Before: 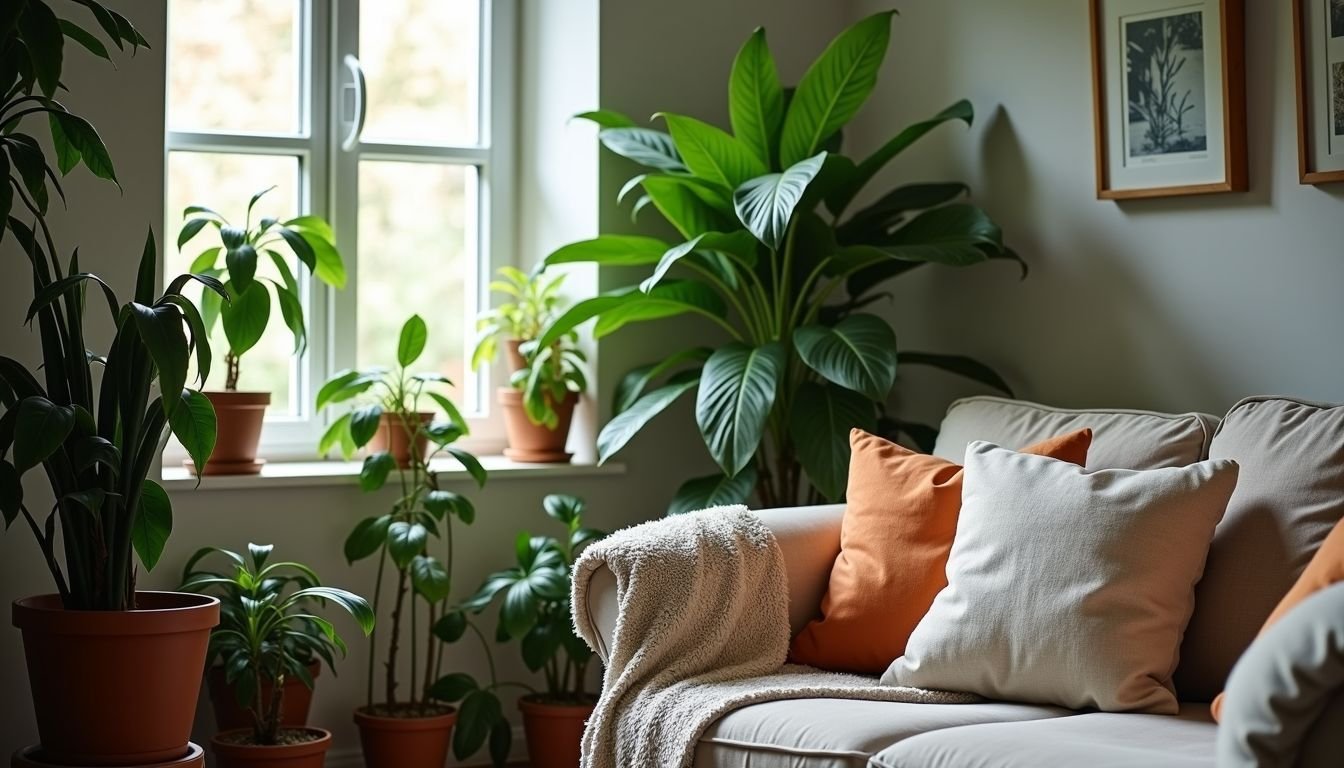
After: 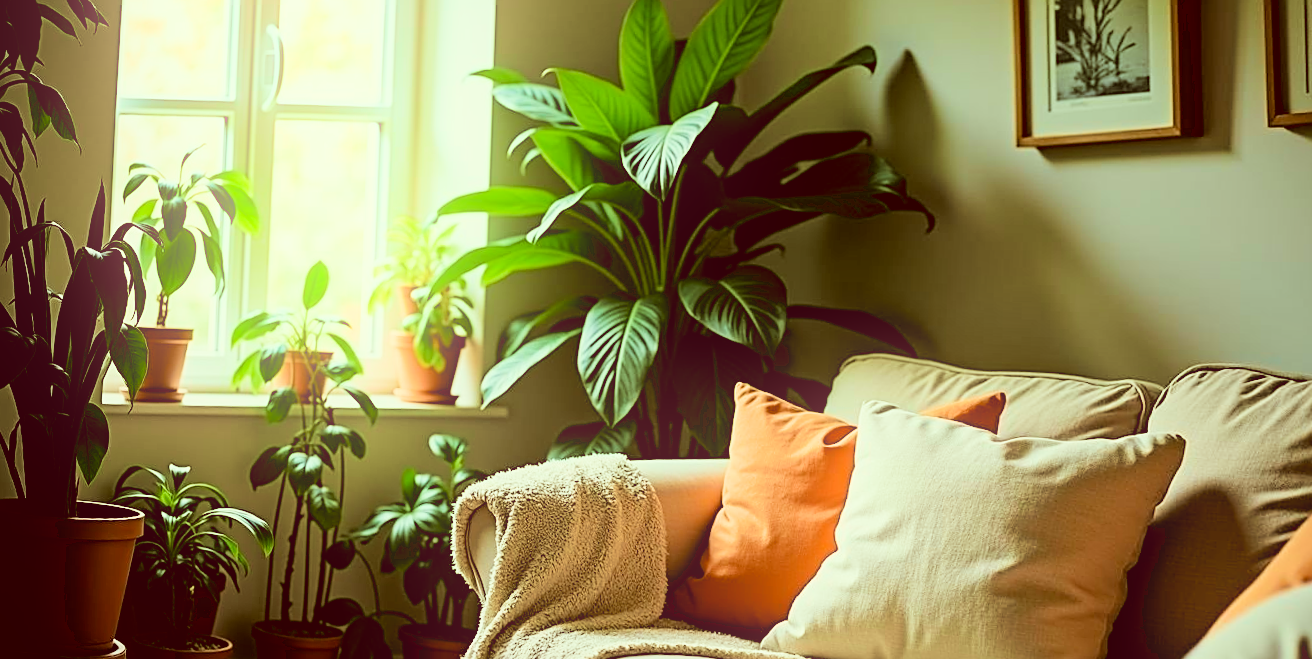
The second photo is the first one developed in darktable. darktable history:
filmic rgb: black relative exposure -5 EV, hardness 2.88, contrast 1.3
shadows and highlights: shadows 25, highlights -25
sharpen: on, module defaults
rotate and perspective: rotation 1.69°, lens shift (vertical) -0.023, lens shift (horizontal) -0.291, crop left 0.025, crop right 0.988, crop top 0.092, crop bottom 0.842
color correction: highlights a* -5.94, highlights b* 9.48, shadows a* 10.12, shadows b* 23.94
velvia: strength 56%
exposure: exposure 0.7 EV, compensate highlight preservation false
bloom: size 16%, threshold 98%, strength 20%
